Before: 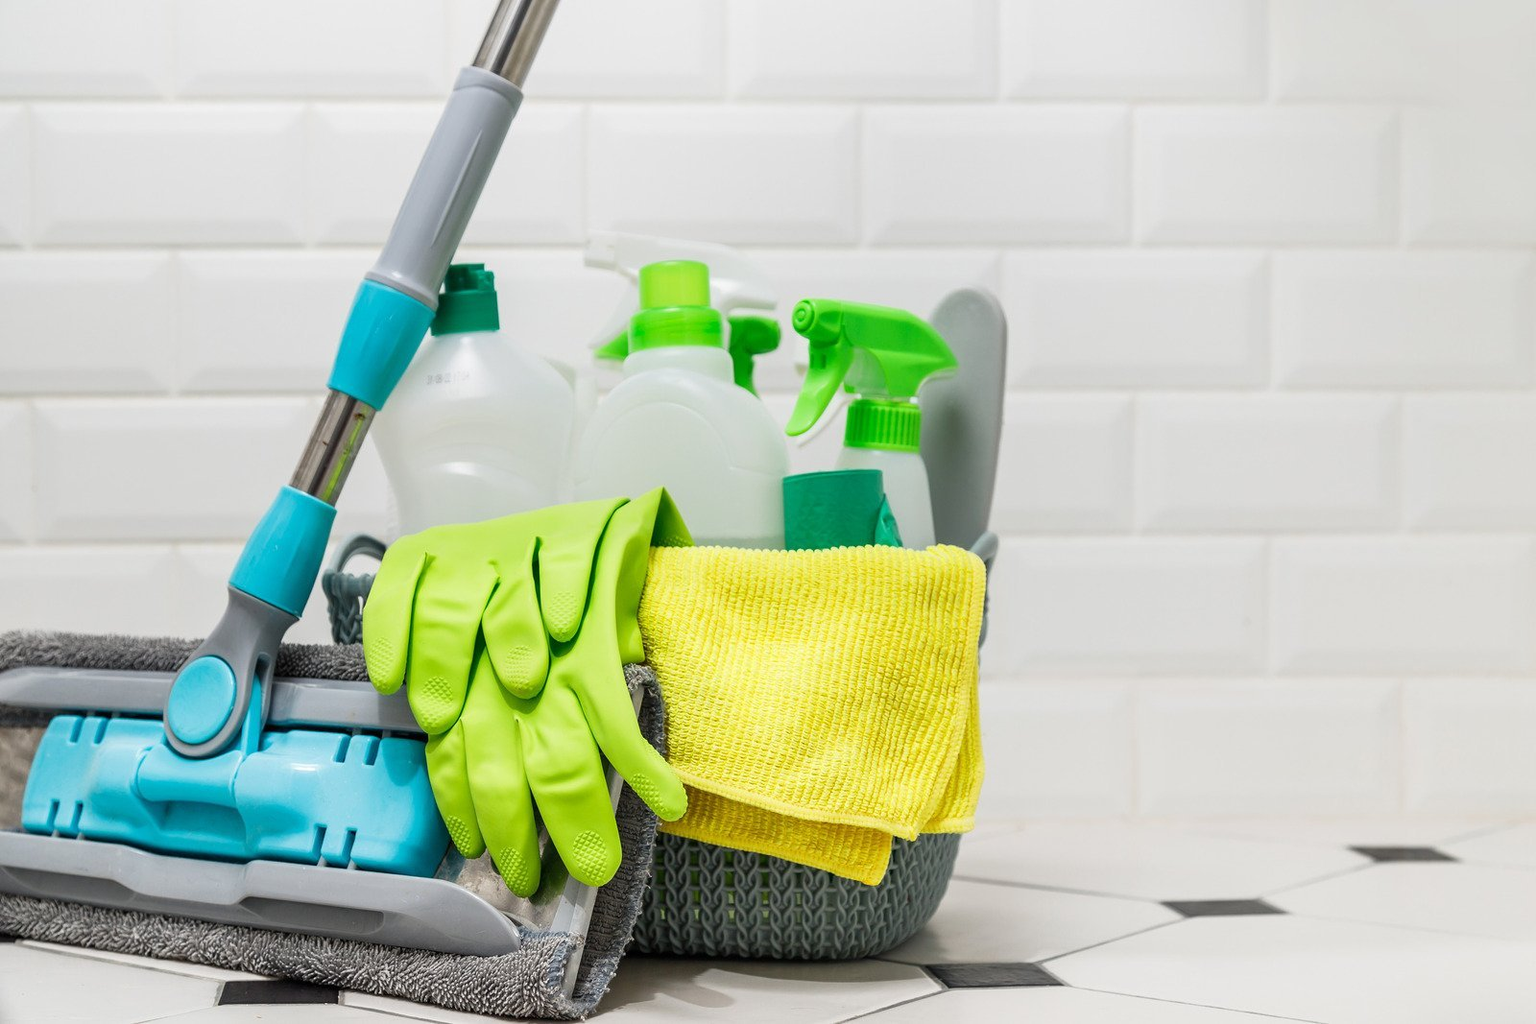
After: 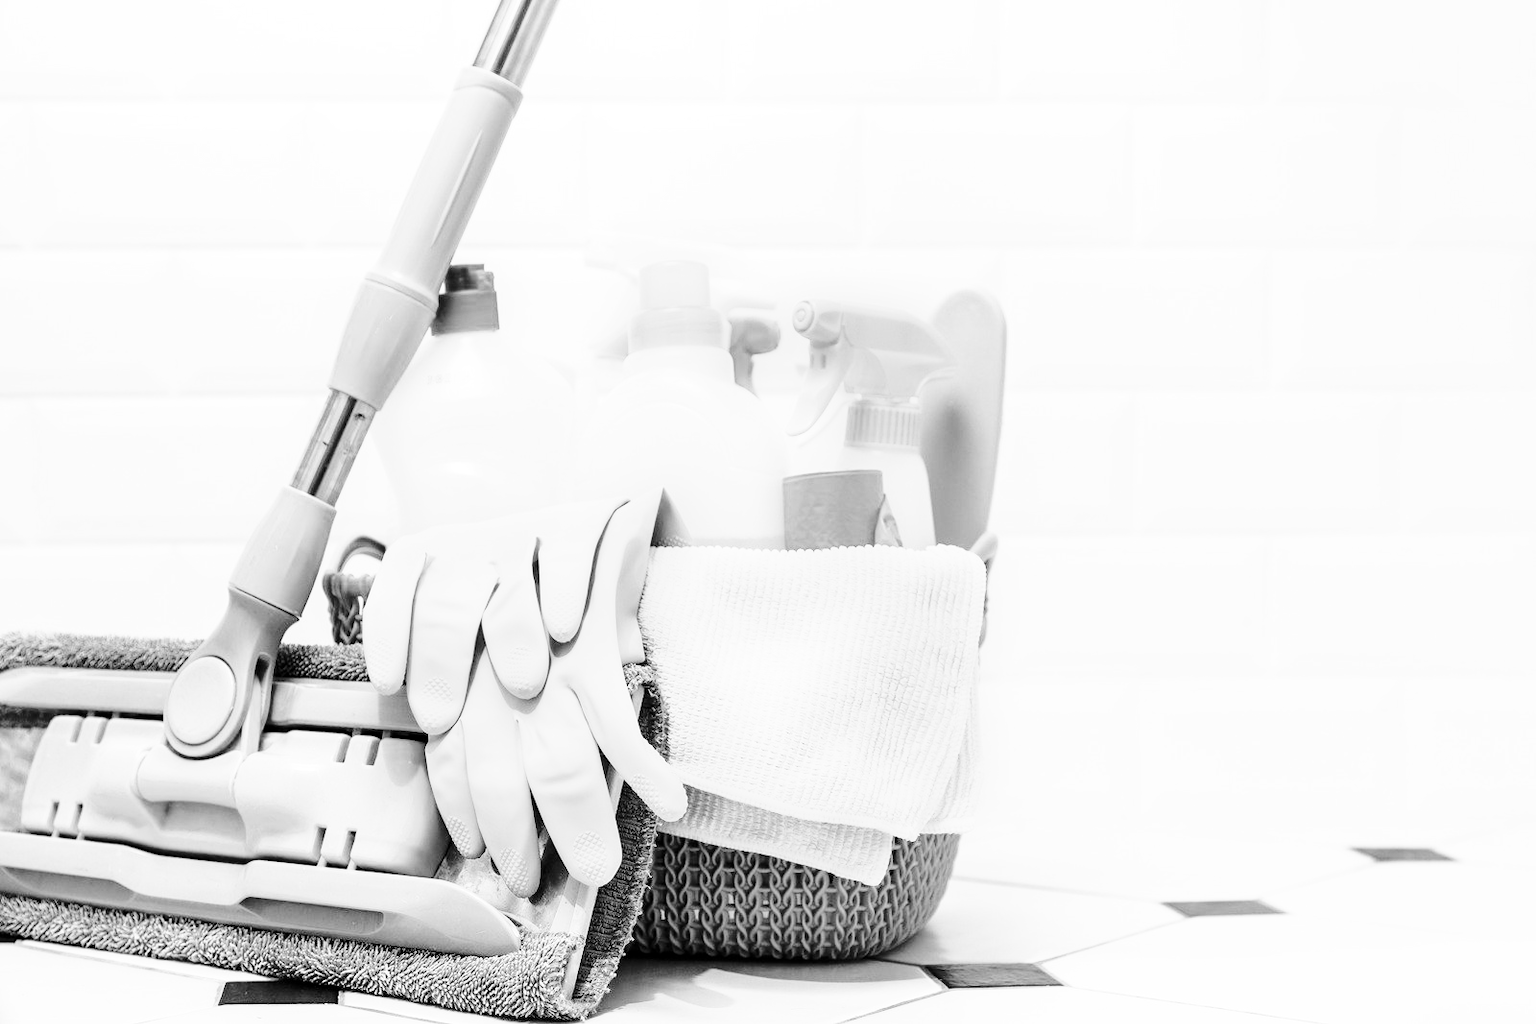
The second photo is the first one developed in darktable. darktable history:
monochrome: on, module defaults
exposure: black level correction 0.001, exposure 0.14 EV, compensate highlight preservation false
base curve: curves: ch0 [(0, 0) (0.032, 0.037) (0.105, 0.228) (0.435, 0.76) (0.856, 0.983) (1, 1)], preserve colors none
tone curve: curves: ch0 [(0, 0) (0.004, 0.001) (0.133, 0.112) (0.325, 0.362) (0.832, 0.893) (1, 1)], color space Lab, linked channels, preserve colors none
